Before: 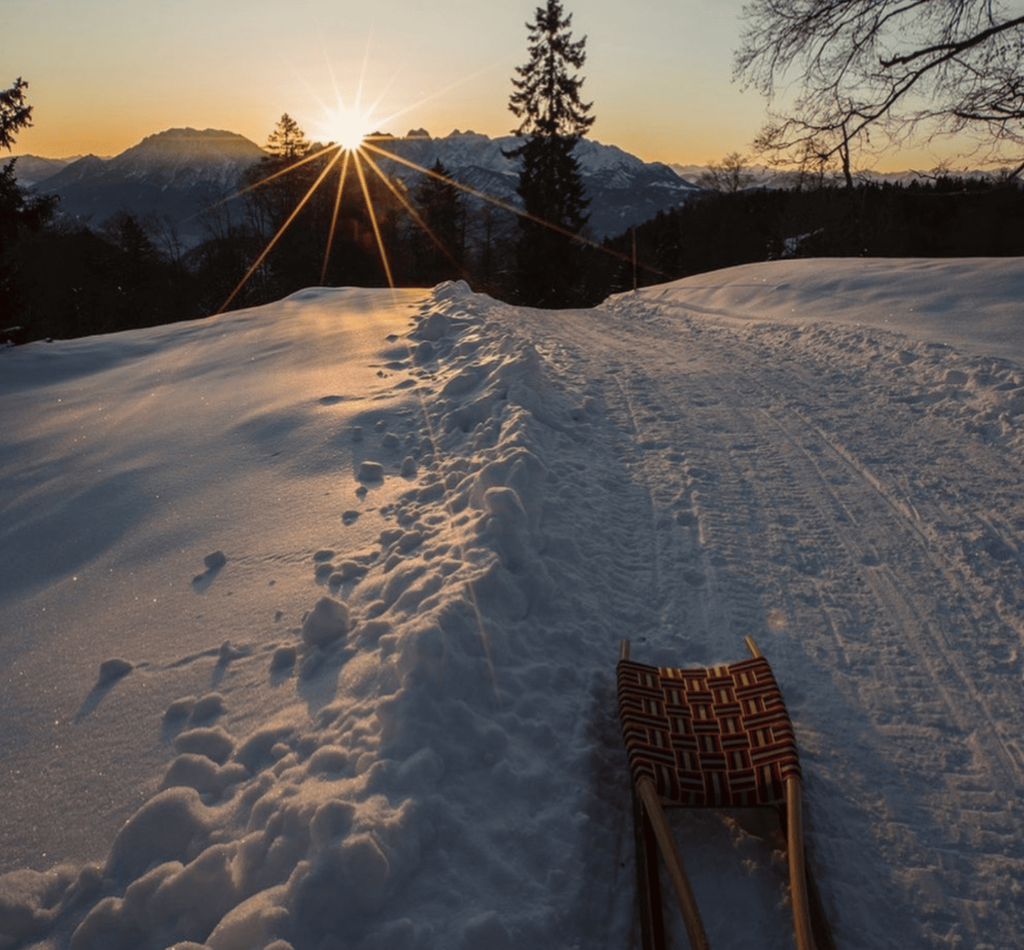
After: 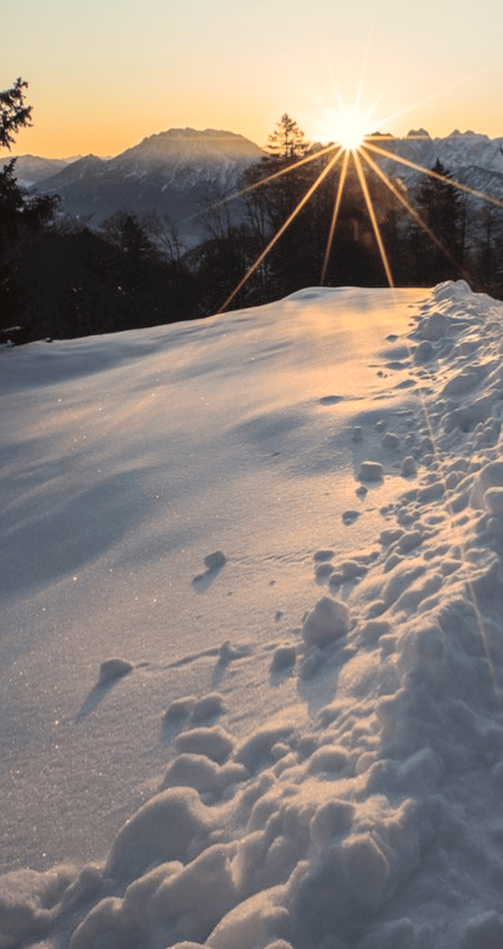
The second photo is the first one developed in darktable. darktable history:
tone equalizer: -8 EV -0.417 EV, -7 EV -0.389 EV, -6 EV -0.333 EV, -5 EV -0.222 EV, -3 EV 0.222 EV, -2 EV 0.333 EV, -1 EV 0.389 EV, +0 EV 0.417 EV, edges refinement/feathering 500, mask exposure compensation -1.57 EV, preserve details no
crop and rotate: left 0%, top 0%, right 50.845%
global tonemap: drago (0.7, 100)
